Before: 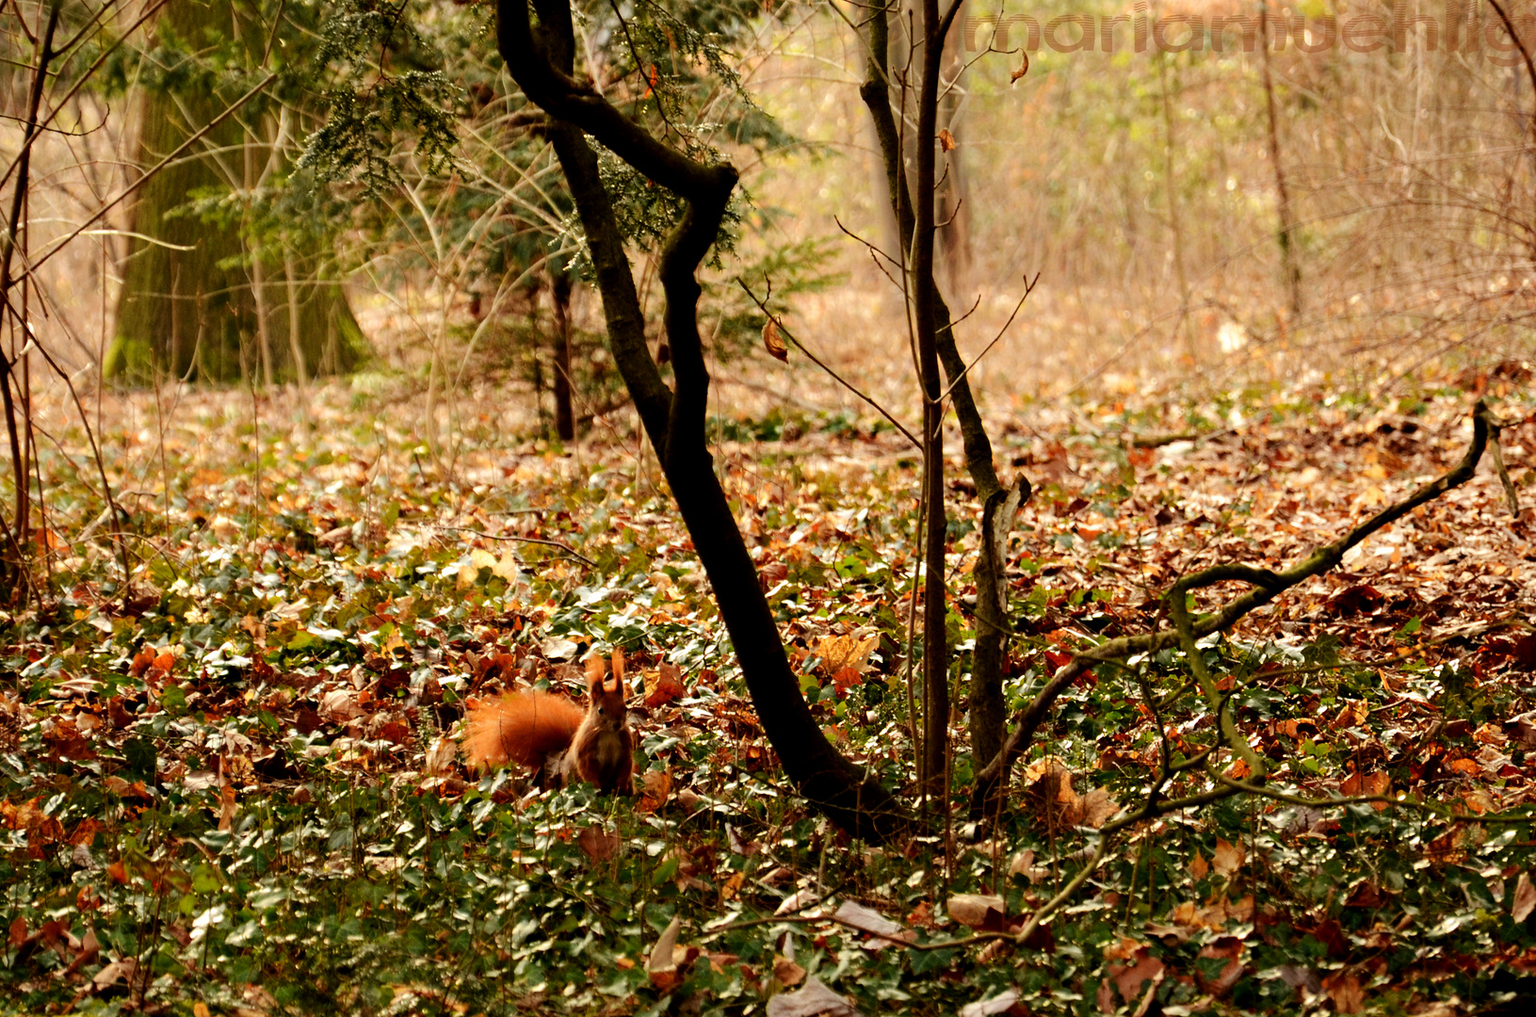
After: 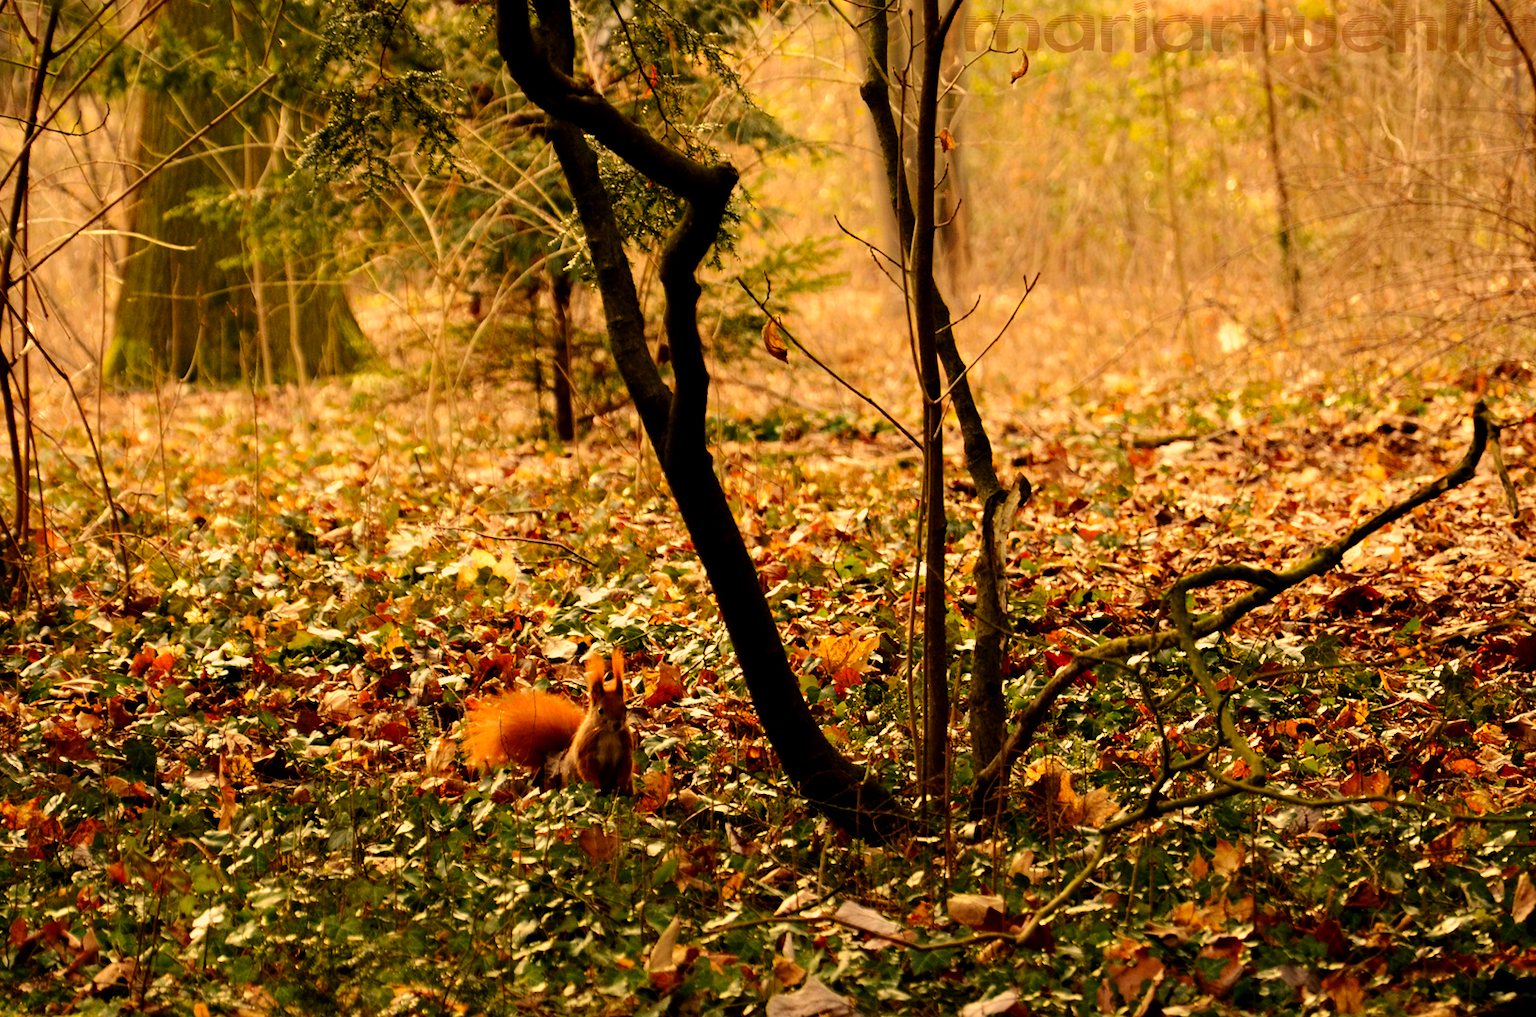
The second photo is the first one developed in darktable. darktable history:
color correction: highlights a* 14.84, highlights b* 31.25
